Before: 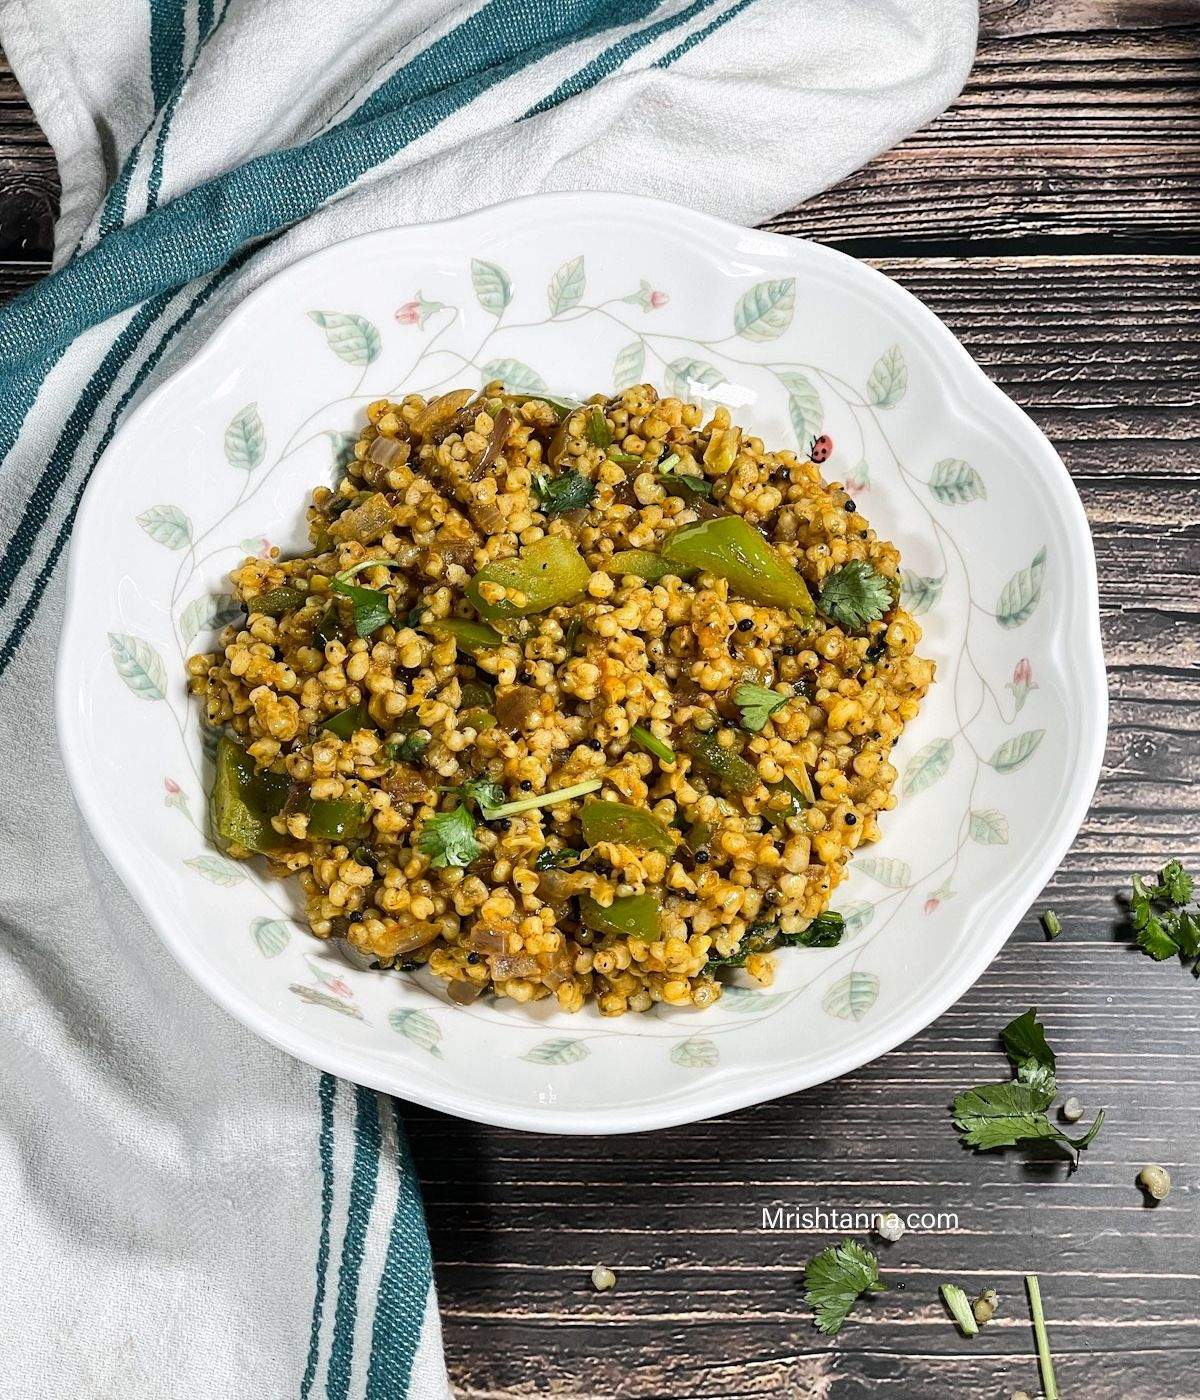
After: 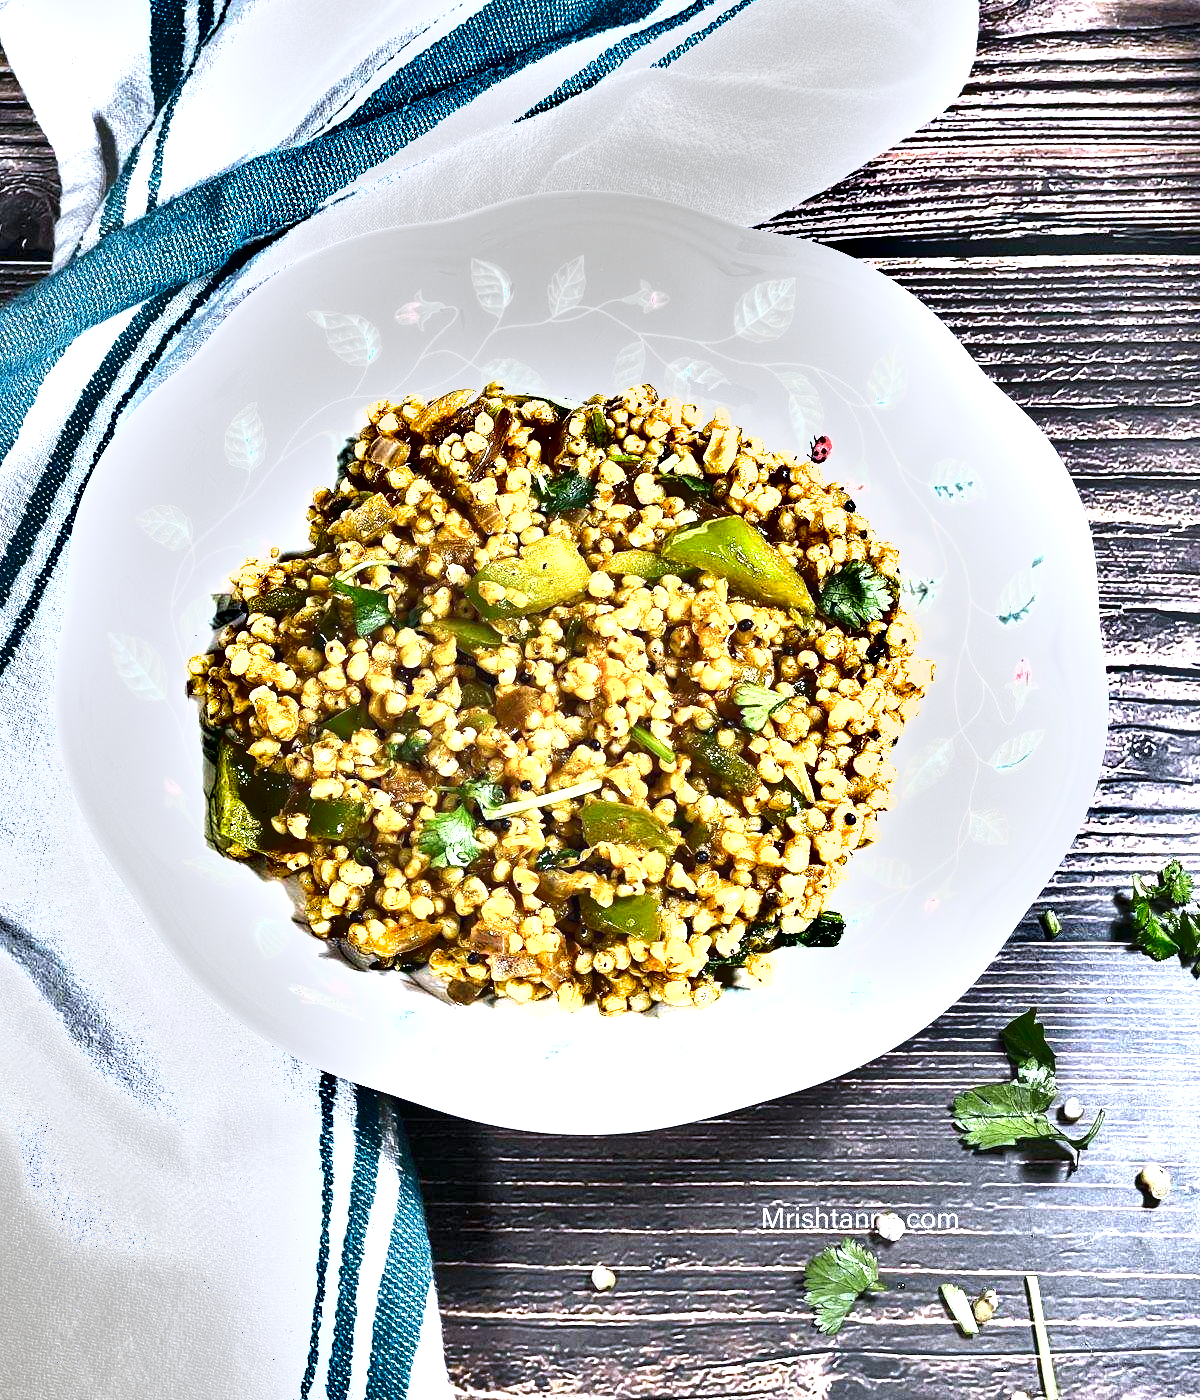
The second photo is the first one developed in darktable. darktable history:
color calibration: illuminant as shot in camera, x 0.369, y 0.382, temperature 4318.82 K, gamut compression 1.7
shadows and highlights: shadows 12.93, white point adjustment 1.13, soften with gaussian
exposure: black level correction 0, exposure 1.486 EV, compensate highlight preservation false
